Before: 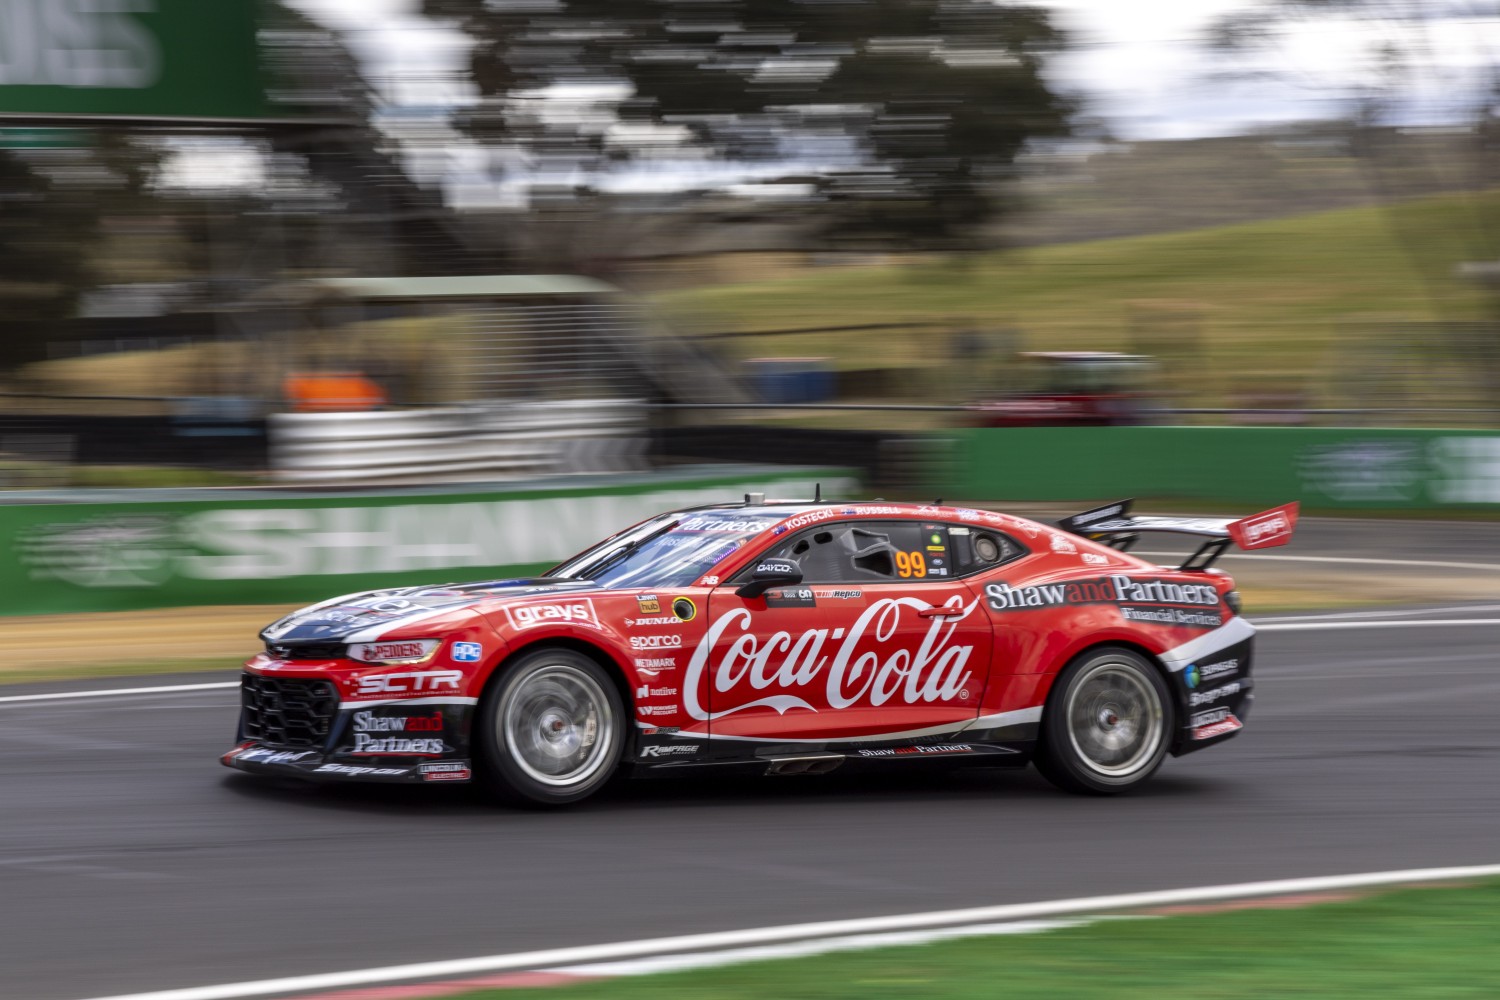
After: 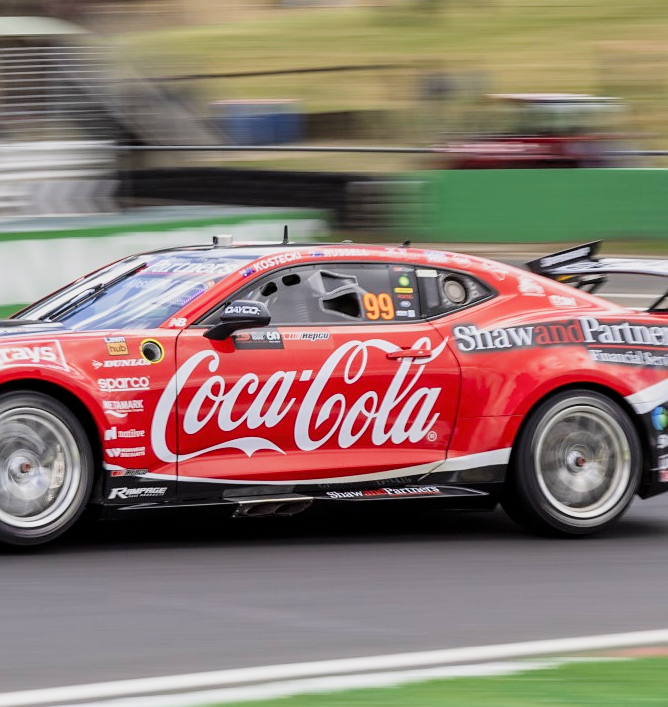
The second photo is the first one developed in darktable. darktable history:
filmic rgb: black relative exposure -7.22 EV, white relative exposure 5.39 EV, threshold 3.04 EV, hardness 3.03, enable highlight reconstruction true
crop: left 35.495%, top 25.814%, right 19.94%, bottom 3.451%
sharpen: radius 1.538, amount 0.355, threshold 1.593
tone equalizer: on, module defaults
exposure: black level correction 0, exposure 1.2 EV, compensate exposure bias true, compensate highlight preservation false
